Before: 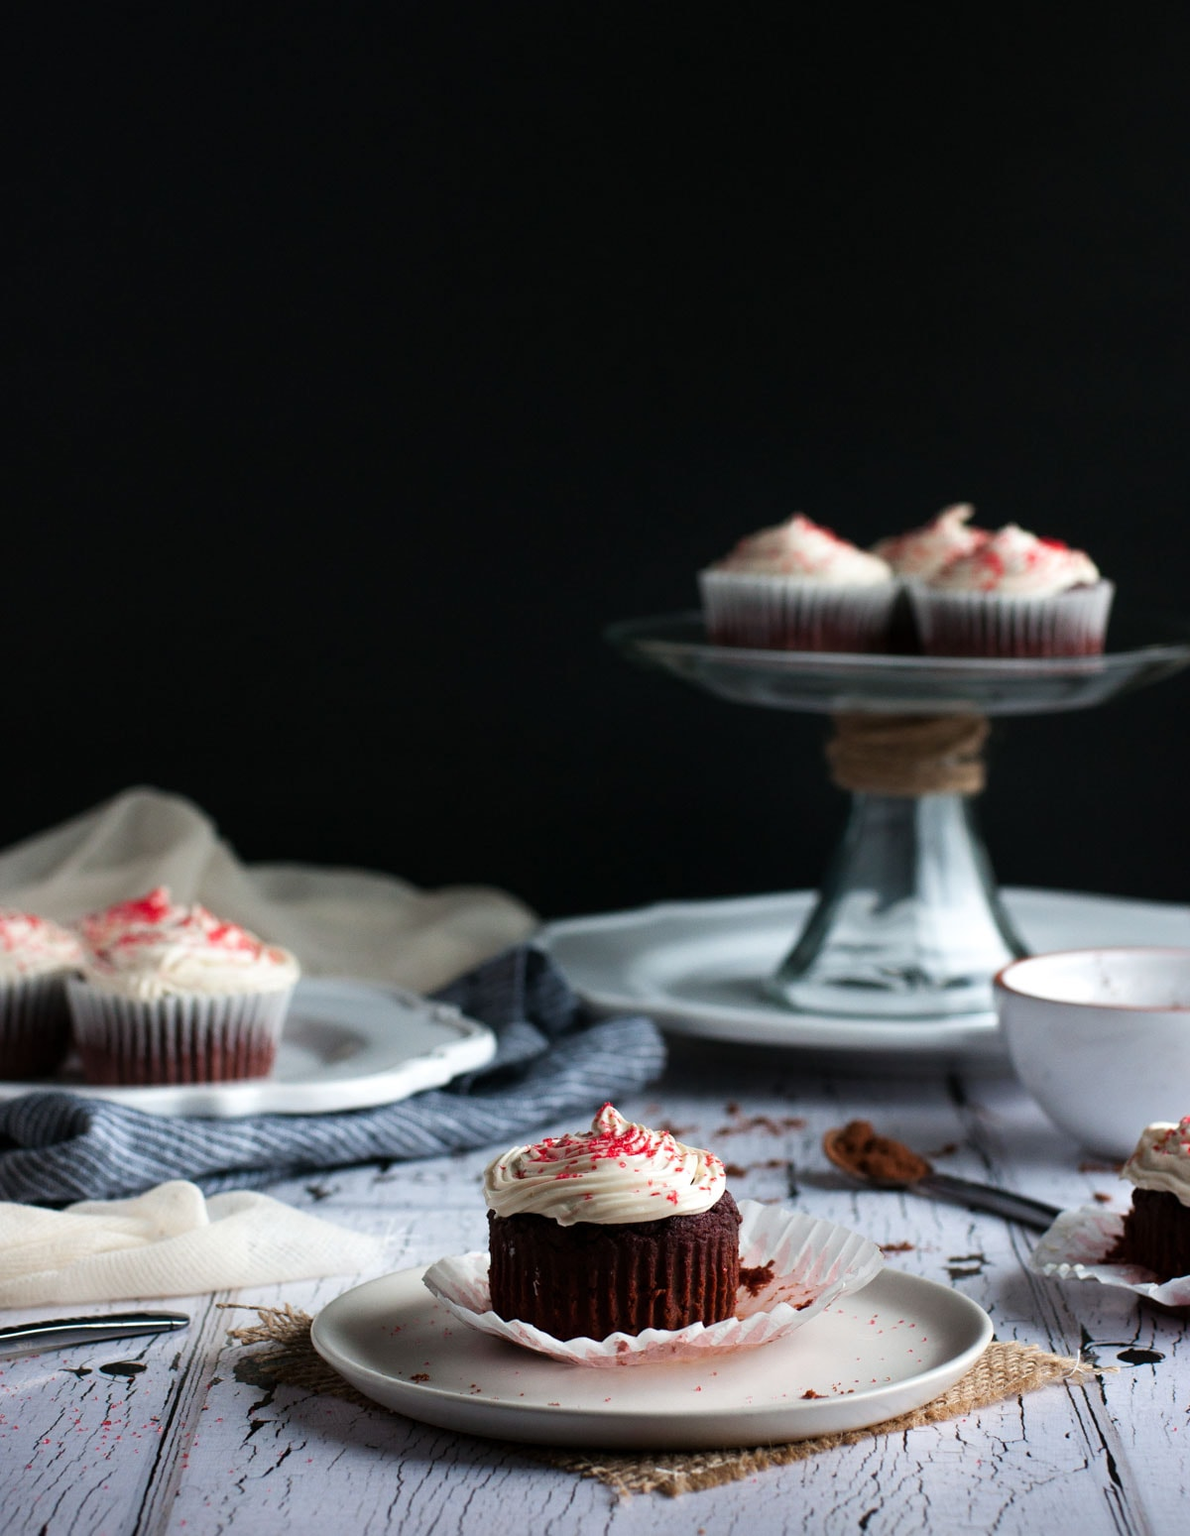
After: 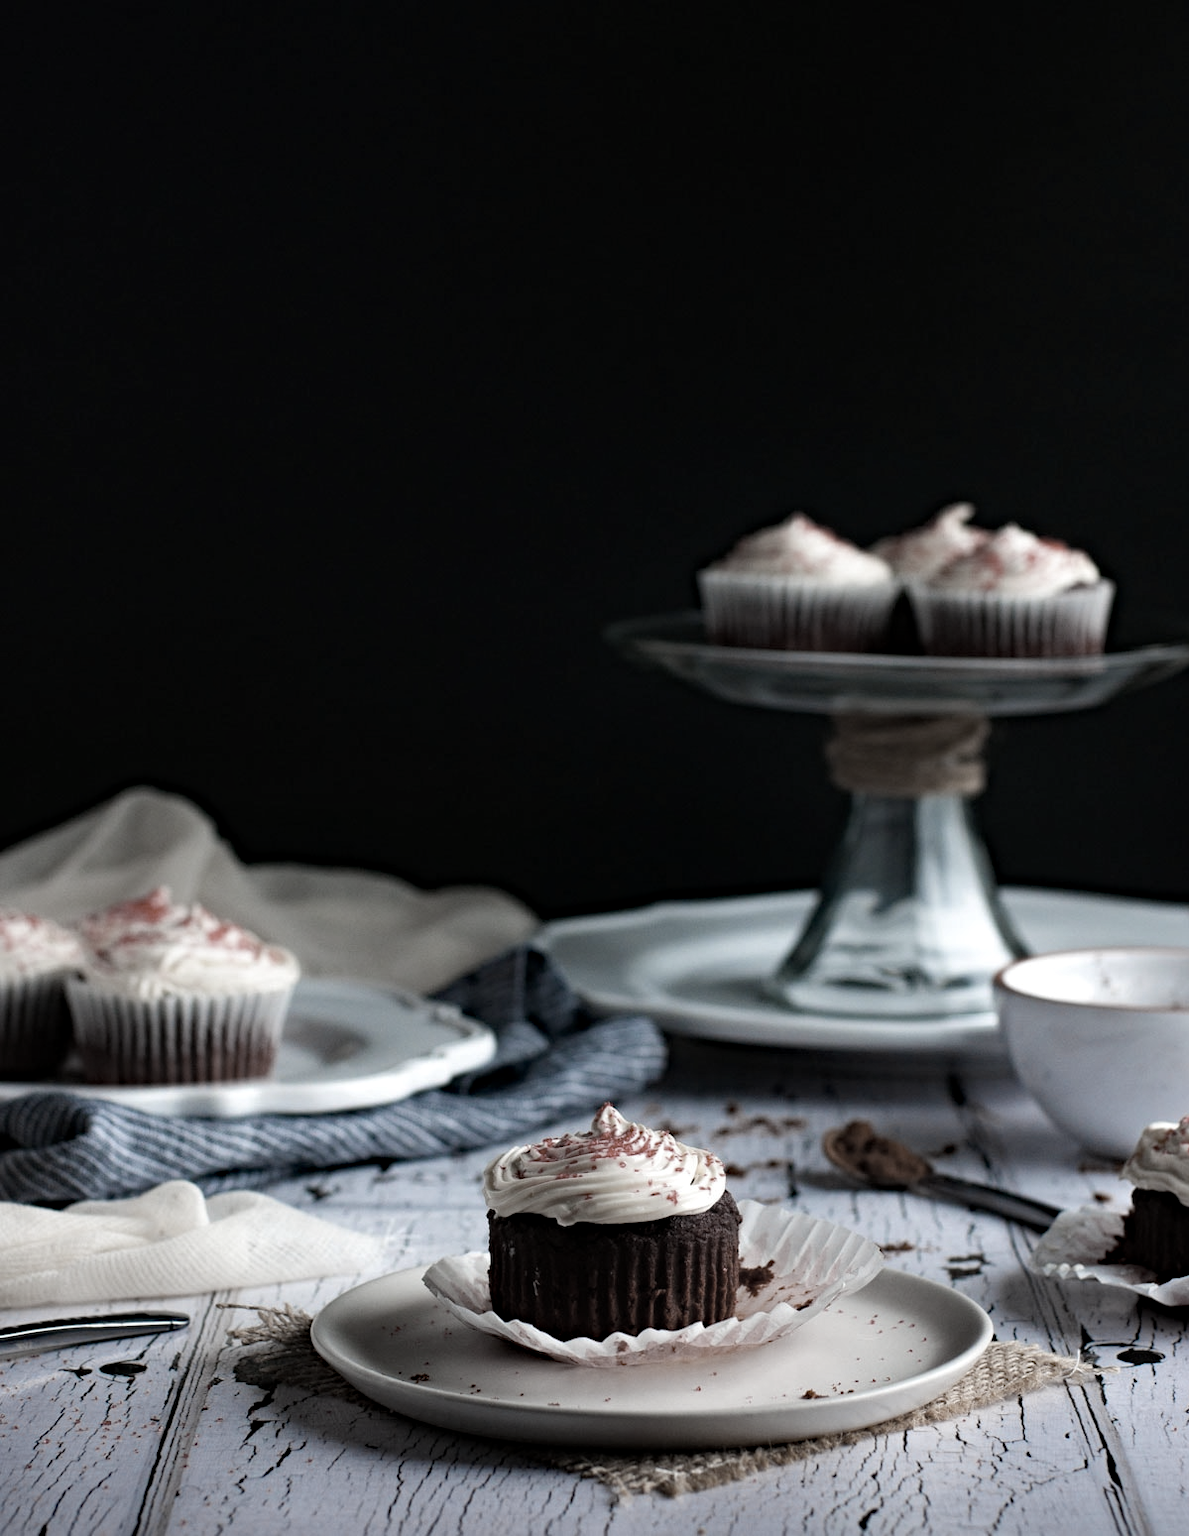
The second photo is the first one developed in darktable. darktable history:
color zones: curves: ch1 [(0.238, 0.163) (0.476, 0.2) (0.733, 0.322) (0.848, 0.134)]
haze removal: strength 0.29, distance 0.25, compatibility mode true, adaptive false
